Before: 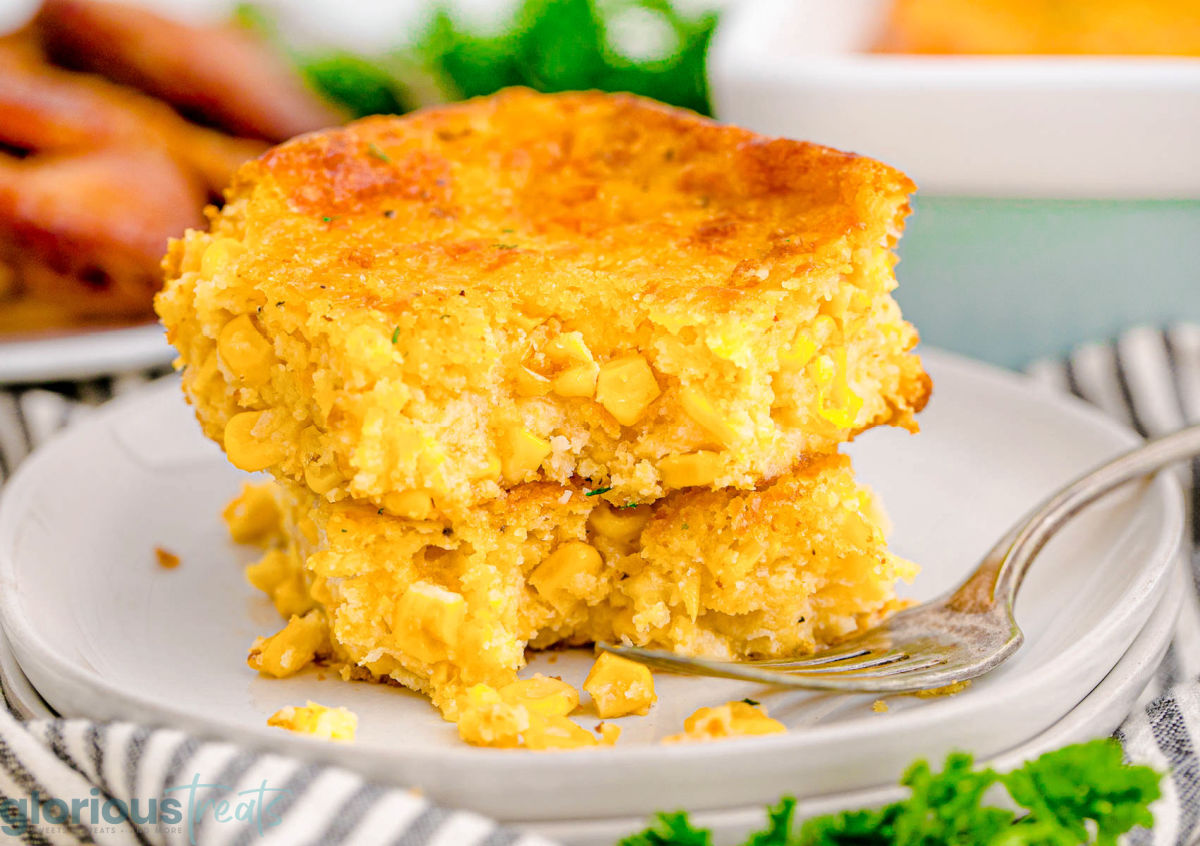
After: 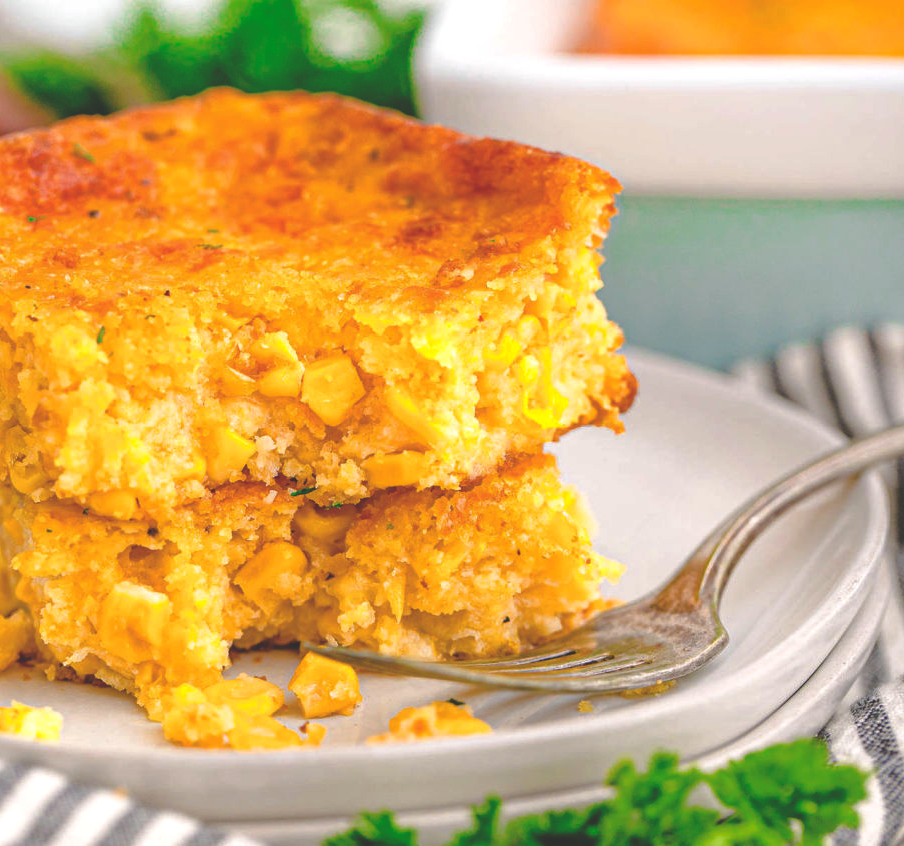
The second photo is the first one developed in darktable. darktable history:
crop and rotate: left 24.6%
exposure: black level correction 0.001, exposure 0.5 EV, compensate exposure bias true, compensate highlight preservation false
tone equalizer: -8 EV 0.25 EV, -7 EV 0.417 EV, -6 EV 0.417 EV, -5 EV 0.25 EV, -3 EV -0.25 EV, -2 EV -0.417 EV, -1 EV -0.417 EV, +0 EV -0.25 EV, edges refinement/feathering 500, mask exposure compensation -1.57 EV, preserve details guided filter
rgb curve: curves: ch0 [(0, 0.186) (0.314, 0.284) (0.775, 0.708) (1, 1)], compensate middle gray true, preserve colors none
